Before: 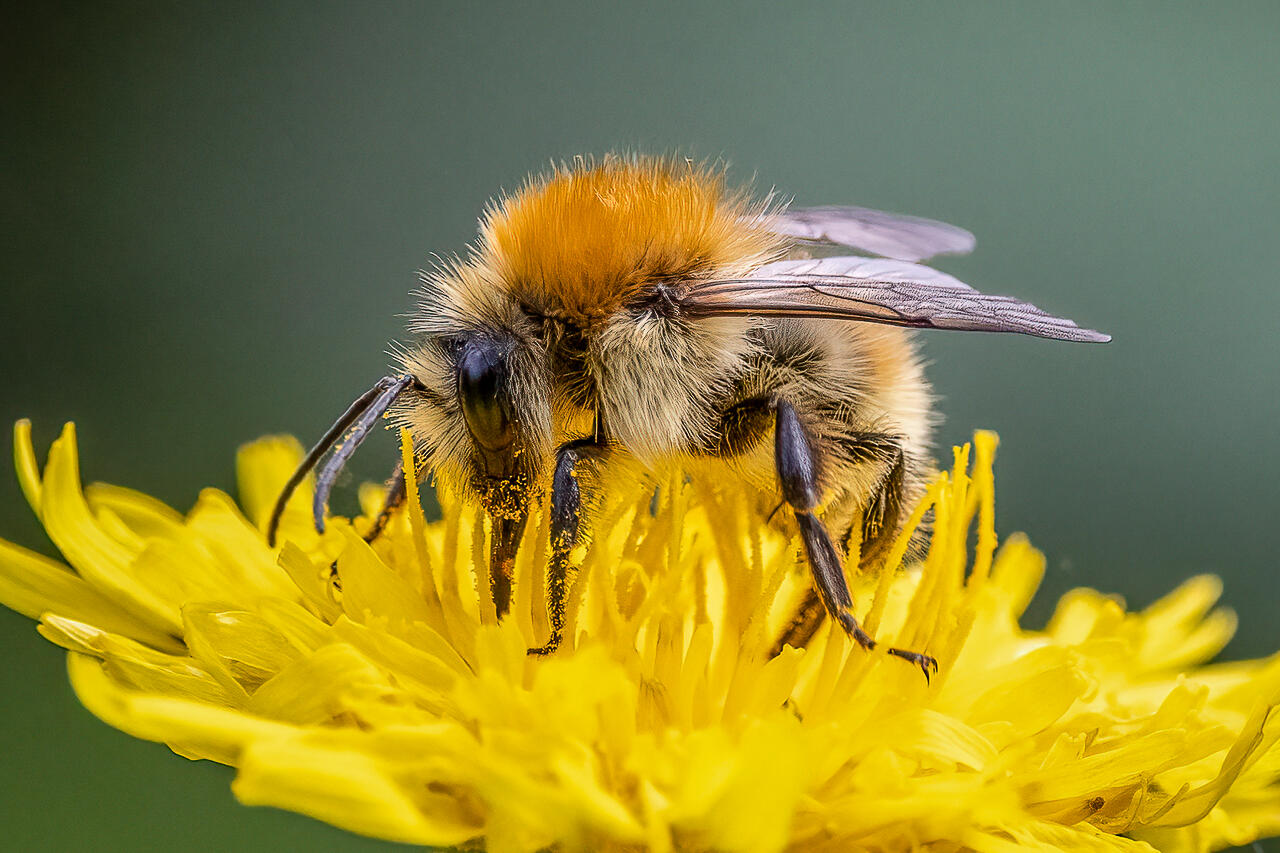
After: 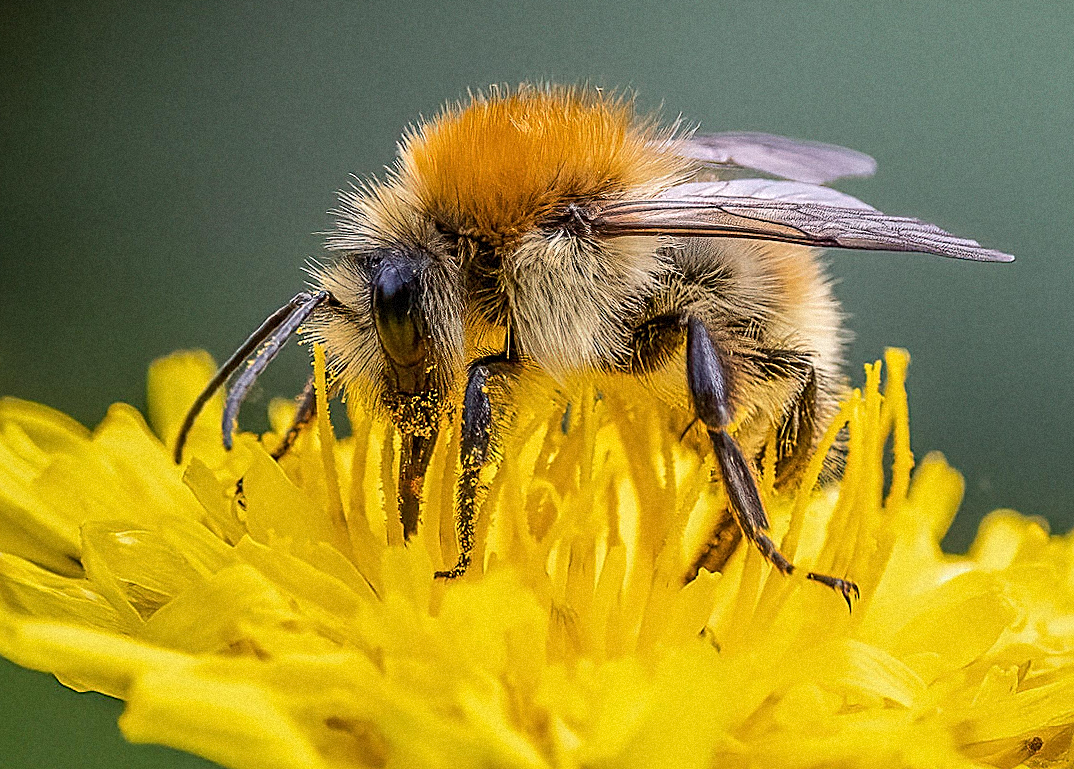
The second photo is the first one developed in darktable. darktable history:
crop: left 3.305%, top 6.436%, right 6.389%, bottom 3.258%
grain: mid-tones bias 0%
rotate and perspective: rotation 0.215°, lens shift (vertical) -0.139, crop left 0.069, crop right 0.939, crop top 0.002, crop bottom 0.996
sharpen: on, module defaults
